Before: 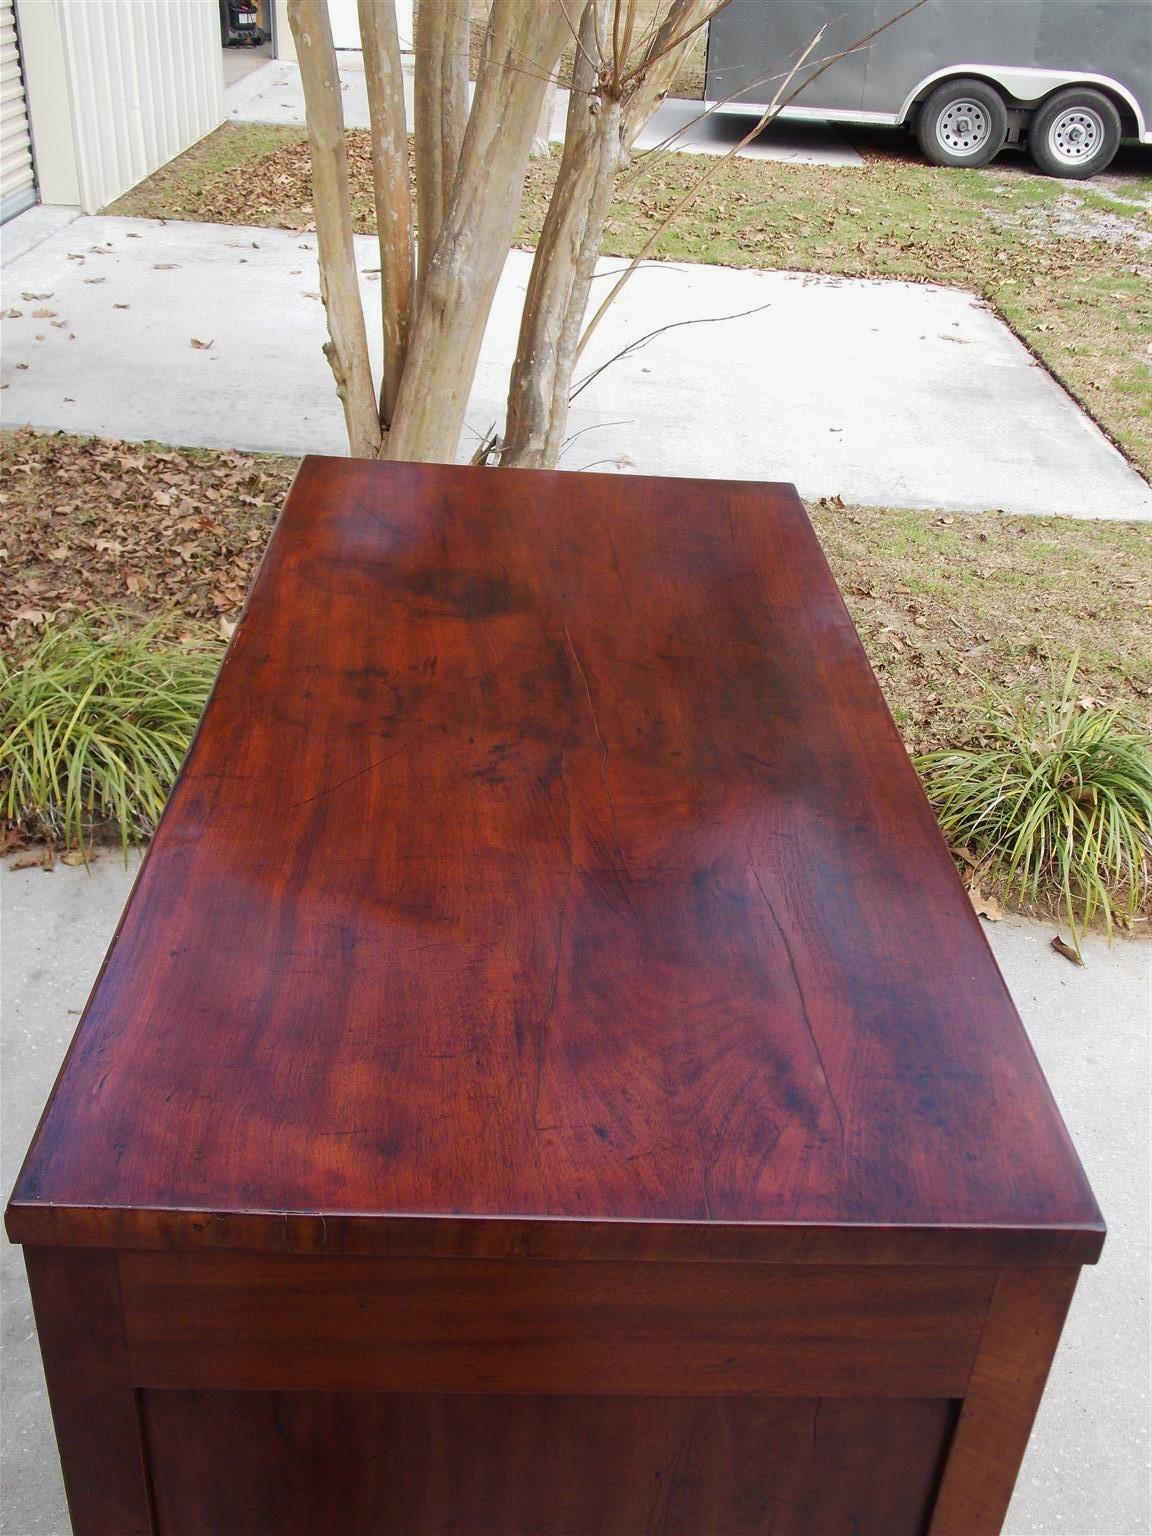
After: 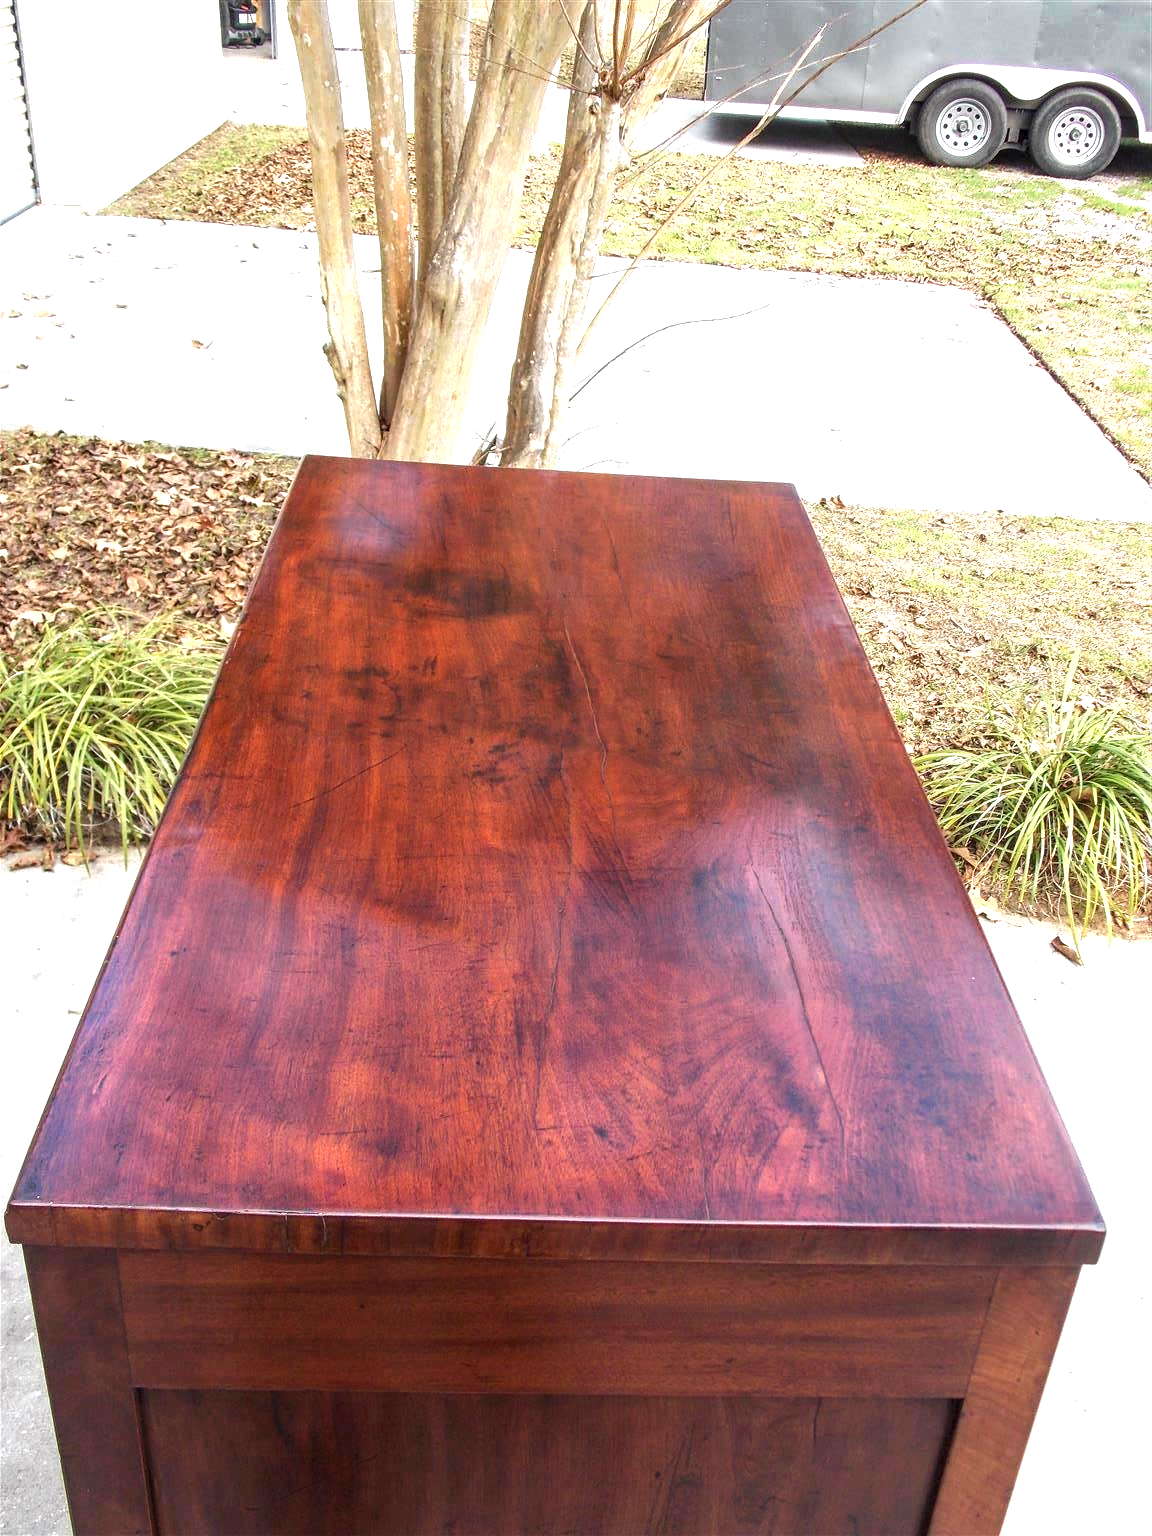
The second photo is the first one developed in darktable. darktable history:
exposure: black level correction 0, exposure 1.1 EV, compensate highlight preservation false
local contrast: highlights 23%, detail 150%
